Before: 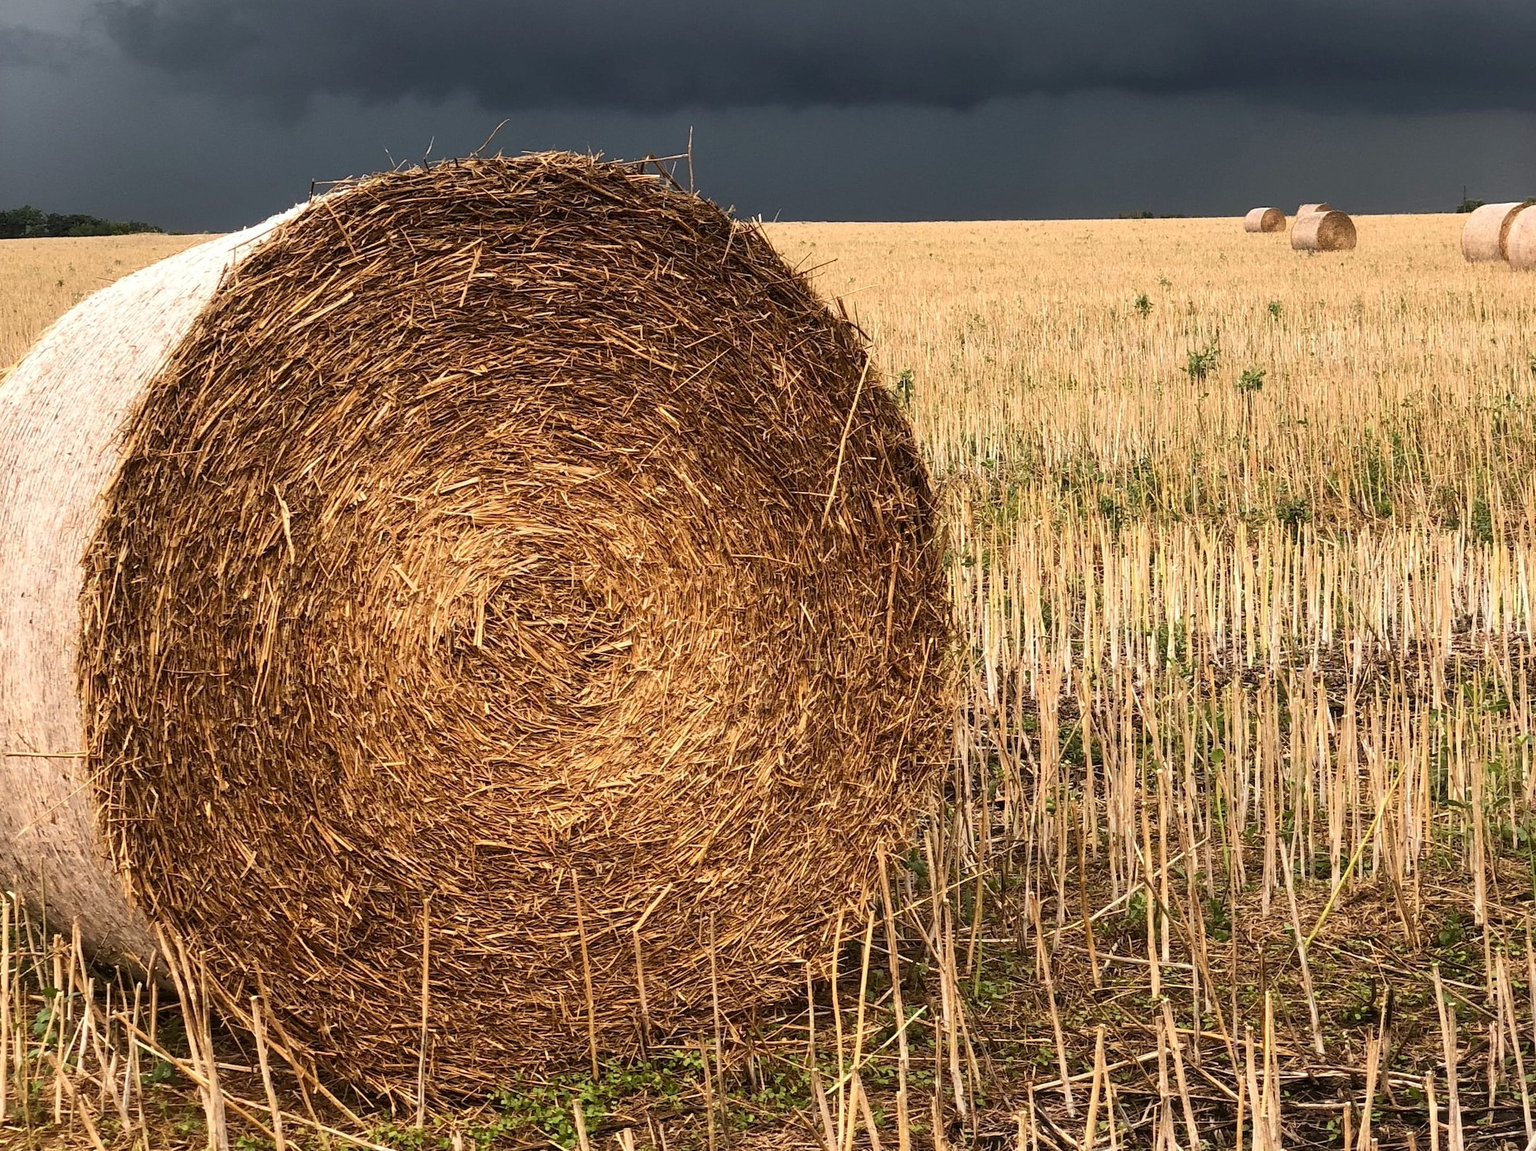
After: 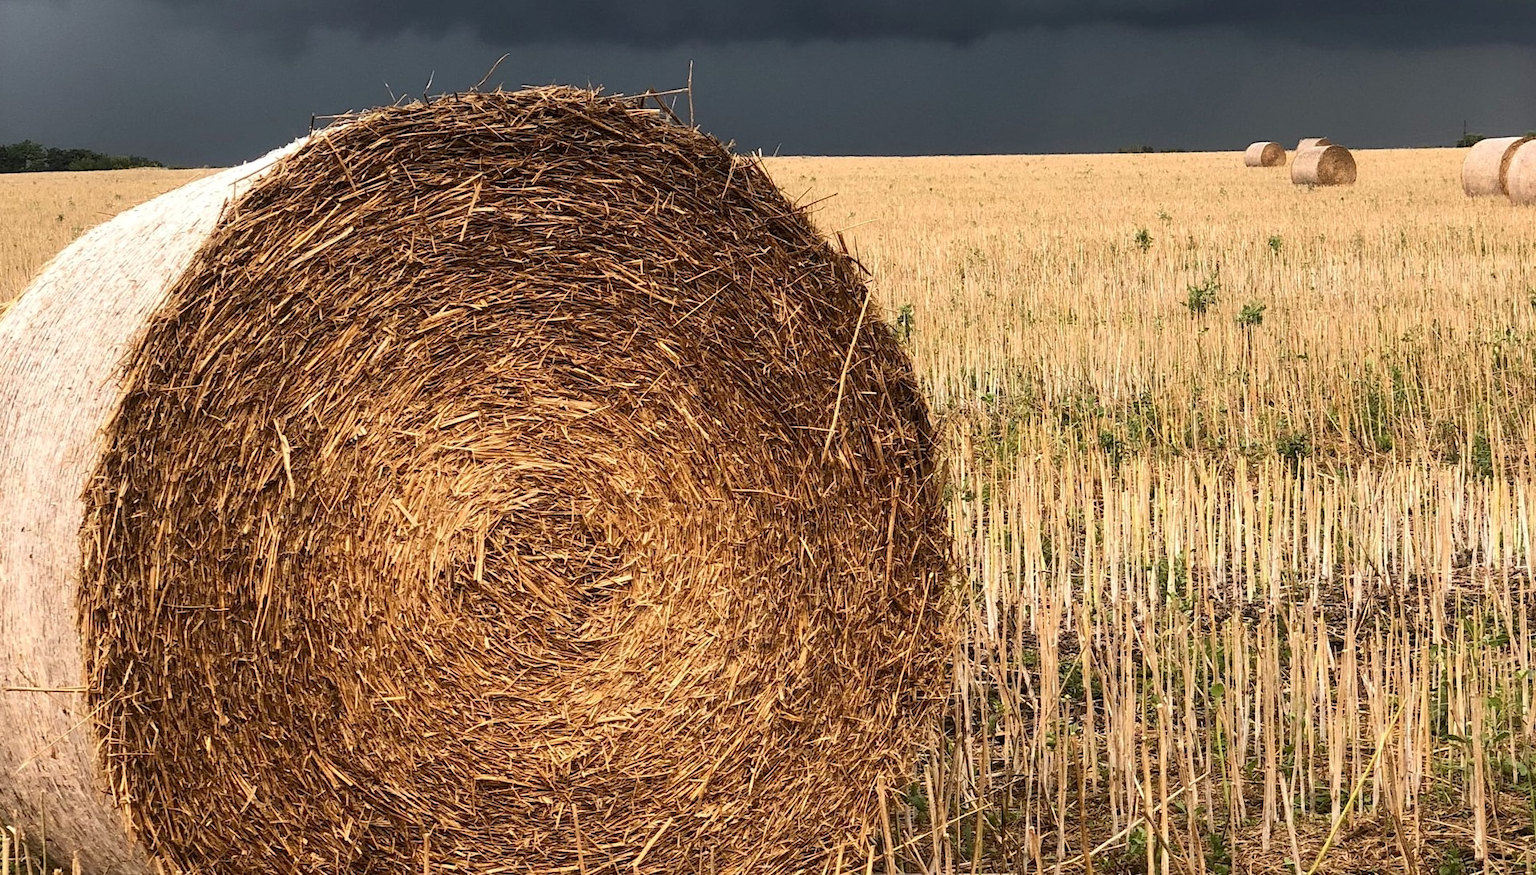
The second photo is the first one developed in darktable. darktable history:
crop: top 5.724%, bottom 18.167%
